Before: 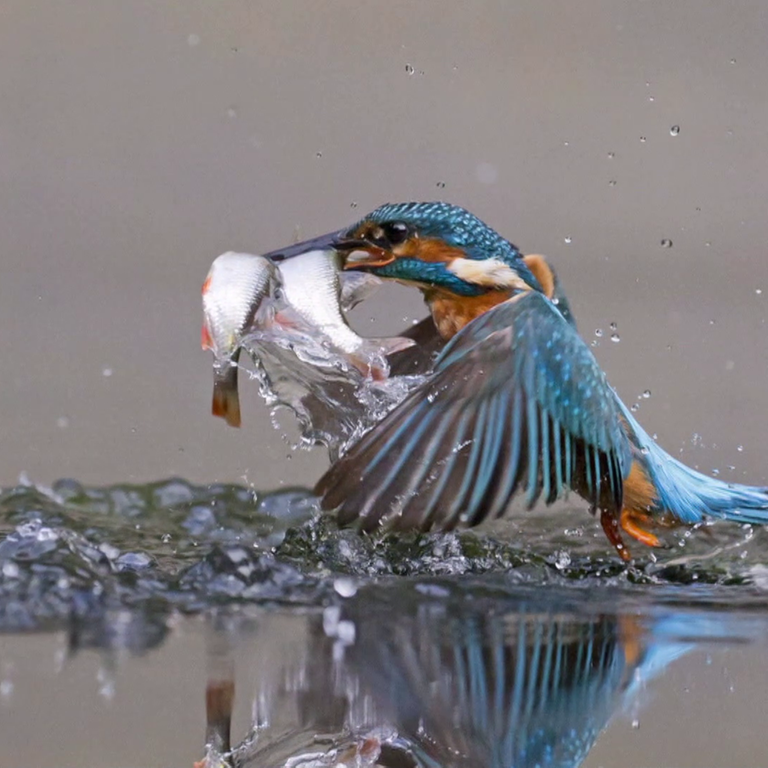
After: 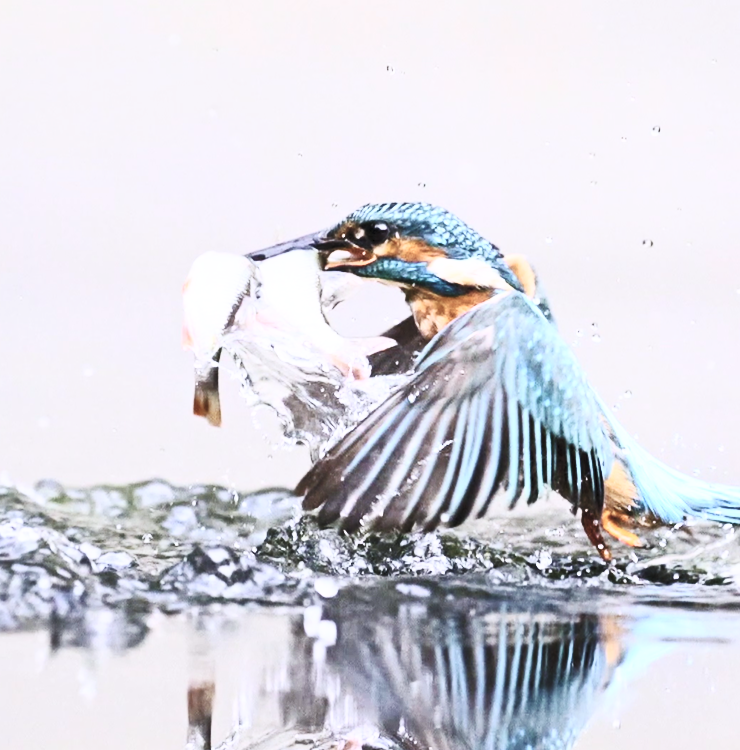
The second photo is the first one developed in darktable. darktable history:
crop and rotate: left 2.536%, right 1.107%, bottom 2.246%
color calibration: illuminant as shot in camera, x 0.358, y 0.373, temperature 4628.91 K
base curve: curves: ch0 [(0, 0) (0.028, 0.03) (0.121, 0.232) (0.46, 0.748) (0.859, 0.968) (1, 1)], preserve colors none
contrast brightness saturation: contrast 0.57, brightness 0.57, saturation -0.34
